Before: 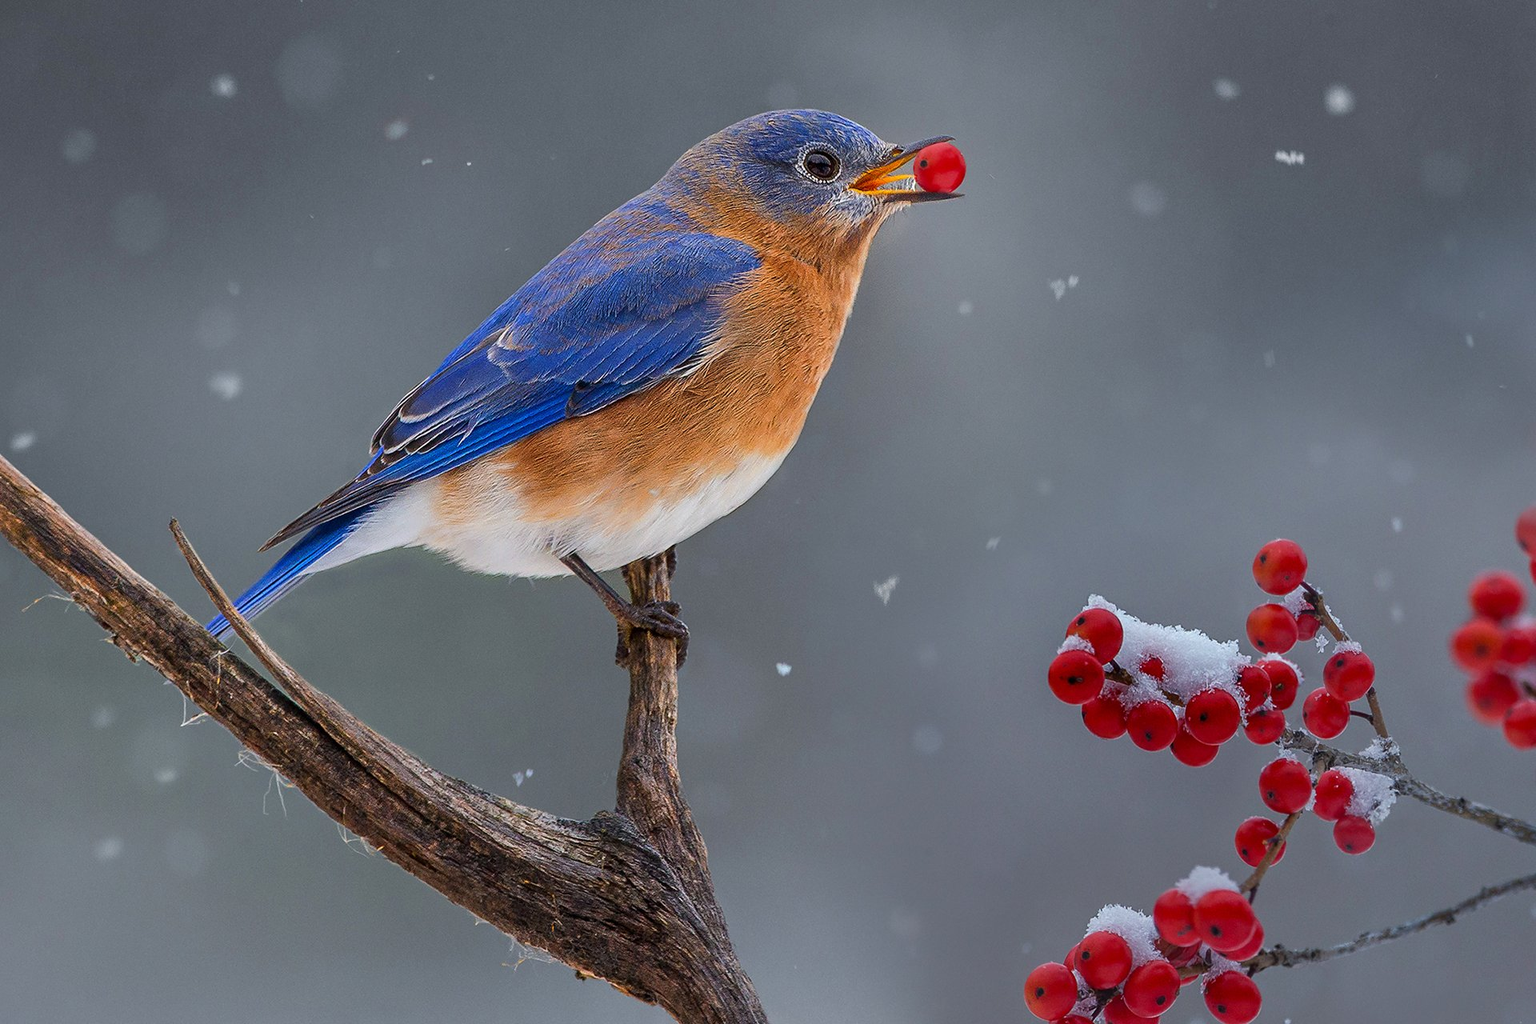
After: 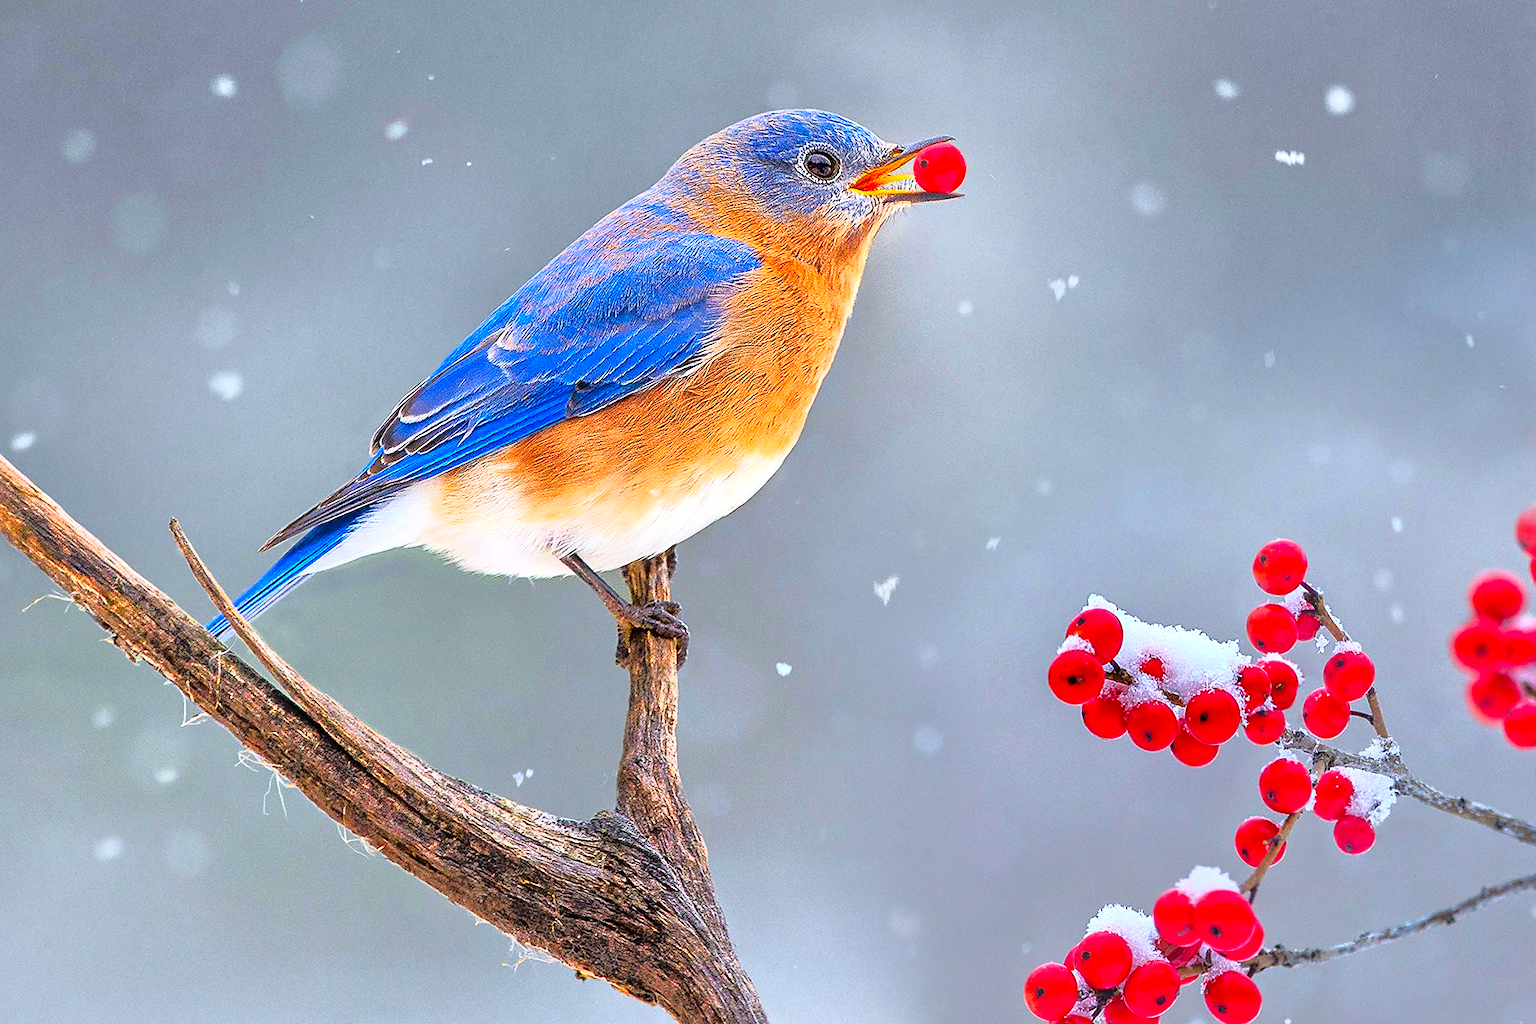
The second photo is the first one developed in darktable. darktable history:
sharpen: radius 1.567, amount 0.36, threshold 1.29
tone curve: curves: ch0 [(0, 0) (0.105, 0.08) (0.195, 0.18) (0.283, 0.288) (0.384, 0.419) (0.485, 0.531) (0.638, 0.69) (0.795, 0.879) (1, 0.977)]; ch1 [(0, 0) (0.161, 0.092) (0.35, 0.33) (0.379, 0.401) (0.456, 0.469) (0.498, 0.503) (0.531, 0.537) (0.596, 0.621) (0.635, 0.655) (1, 1)]; ch2 [(0, 0) (0.371, 0.362) (0.437, 0.437) (0.483, 0.484) (0.53, 0.515) (0.56, 0.58) (0.622, 0.606) (1, 1)], color space Lab, linked channels, preserve colors none
tone equalizer: -8 EV 0.017 EV, -7 EV -0.038 EV, -6 EV 0.026 EV, -5 EV 0.048 EV, -4 EV 0.292 EV, -3 EV 0.643 EV, -2 EV 0.57 EV, -1 EV 0.206 EV, +0 EV 0.04 EV
exposure: black level correction -0.001, exposure 0.906 EV, compensate highlight preservation false
color correction: highlights b* 0.061, saturation 1.33
